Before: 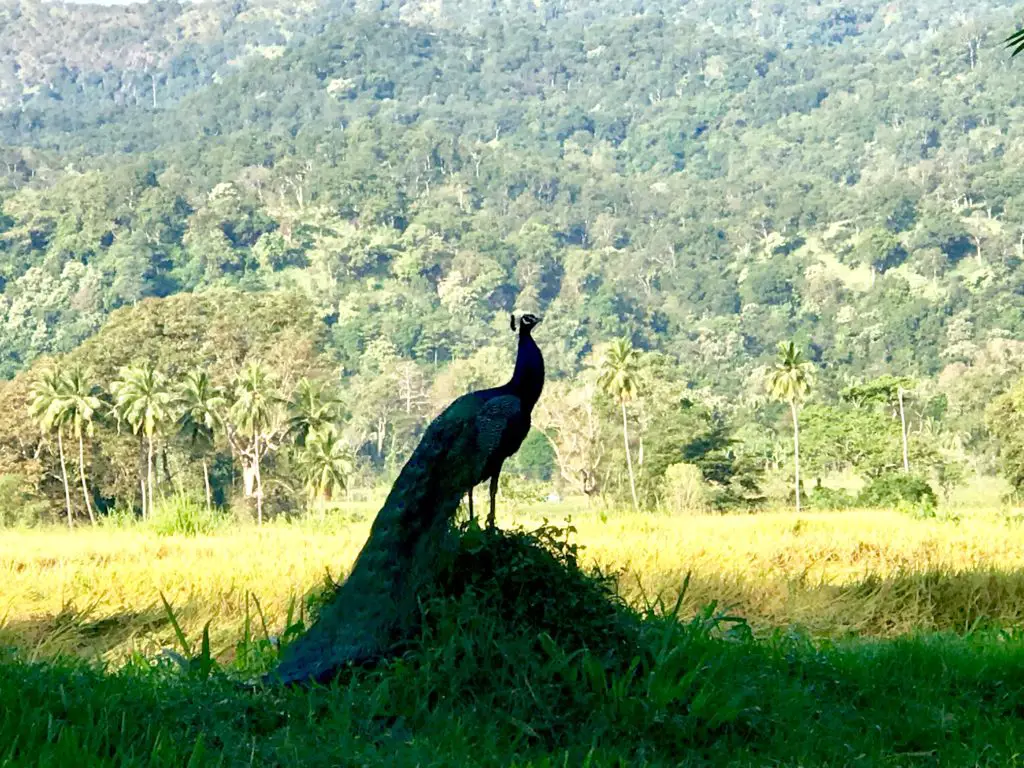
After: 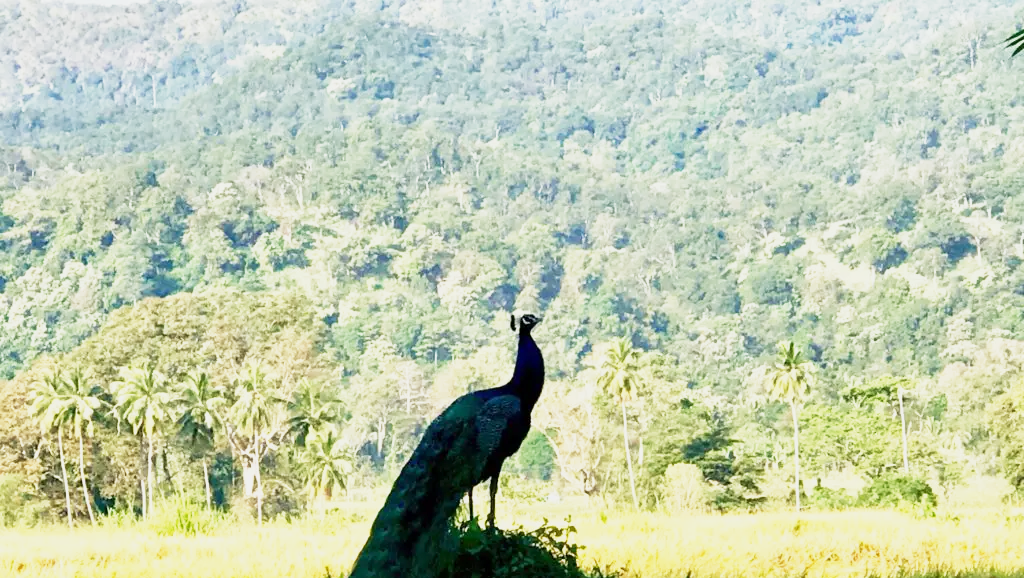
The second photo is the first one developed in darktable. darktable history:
crop: bottom 24.701%
base curve: curves: ch0 [(0, 0) (0.088, 0.125) (0.176, 0.251) (0.354, 0.501) (0.613, 0.749) (1, 0.877)], preserve colors none
